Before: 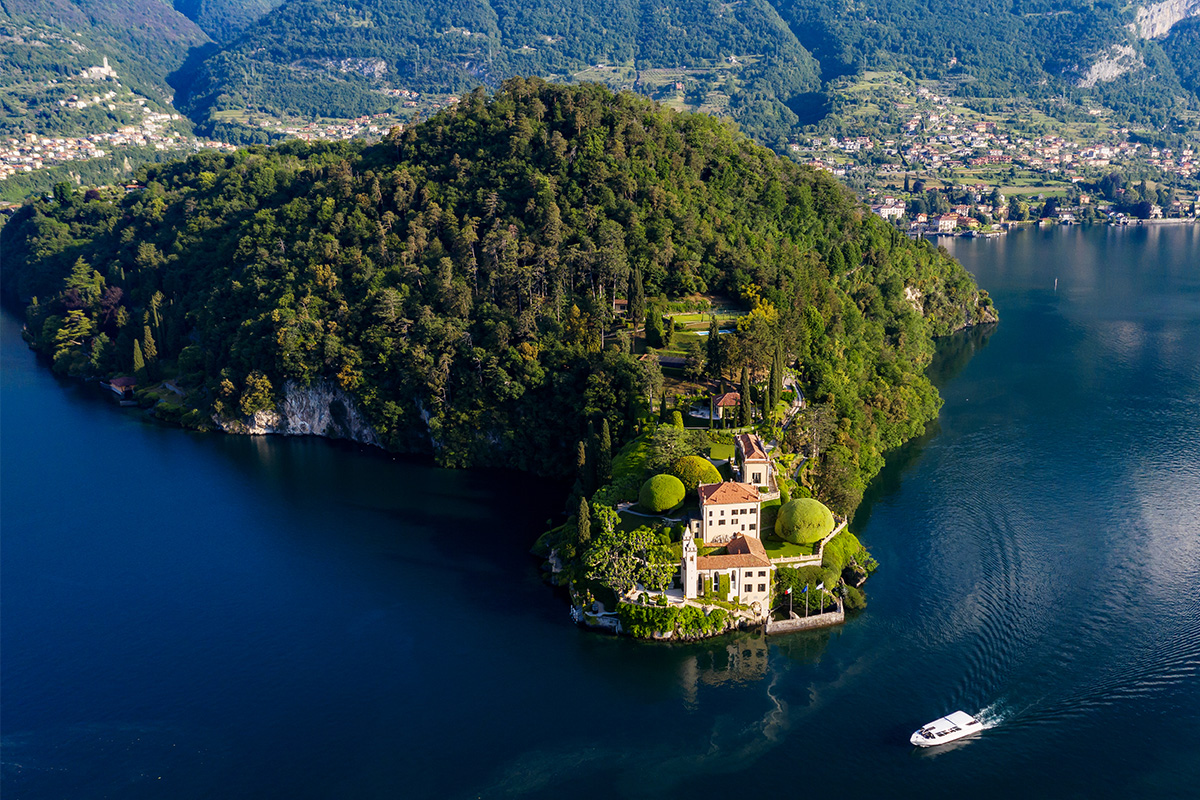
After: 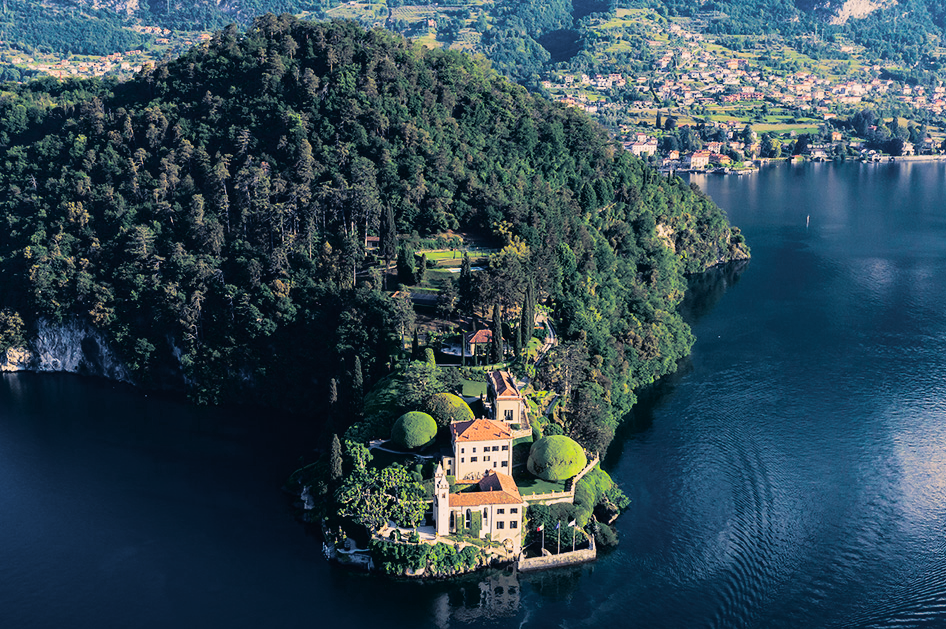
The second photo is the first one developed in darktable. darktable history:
split-toning: shadows › hue 226.8°, shadows › saturation 0.56, highlights › hue 28.8°, balance -40, compress 0%
crop and rotate: left 20.74%, top 7.912%, right 0.375%, bottom 13.378%
tone curve: curves: ch0 [(0, 0.022) (0.114, 0.088) (0.282, 0.316) (0.446, 0.511) (0.613, 0.693) (0.786, 0.843) (0.999, 0.949)]; ch1 [(0, 0) (0.395, 0.343) (0.463, 0.427) (0.486, 0.474) (0.503, 0.5) (0.535, 0.522) (0.555, 0.566) (0.594, 0.614) (0.755, 0.793) (1, 1)]; ch2 [(0, 0) (0.369, 0.388) (0.449, 0.431) (0.501, 0.5) (0.528, 0.517) (0.561, 0.59) (0.612, 0.646) (0.697, 0.721) (1, 1)], color space Lab, independent channels, preserve colors none
